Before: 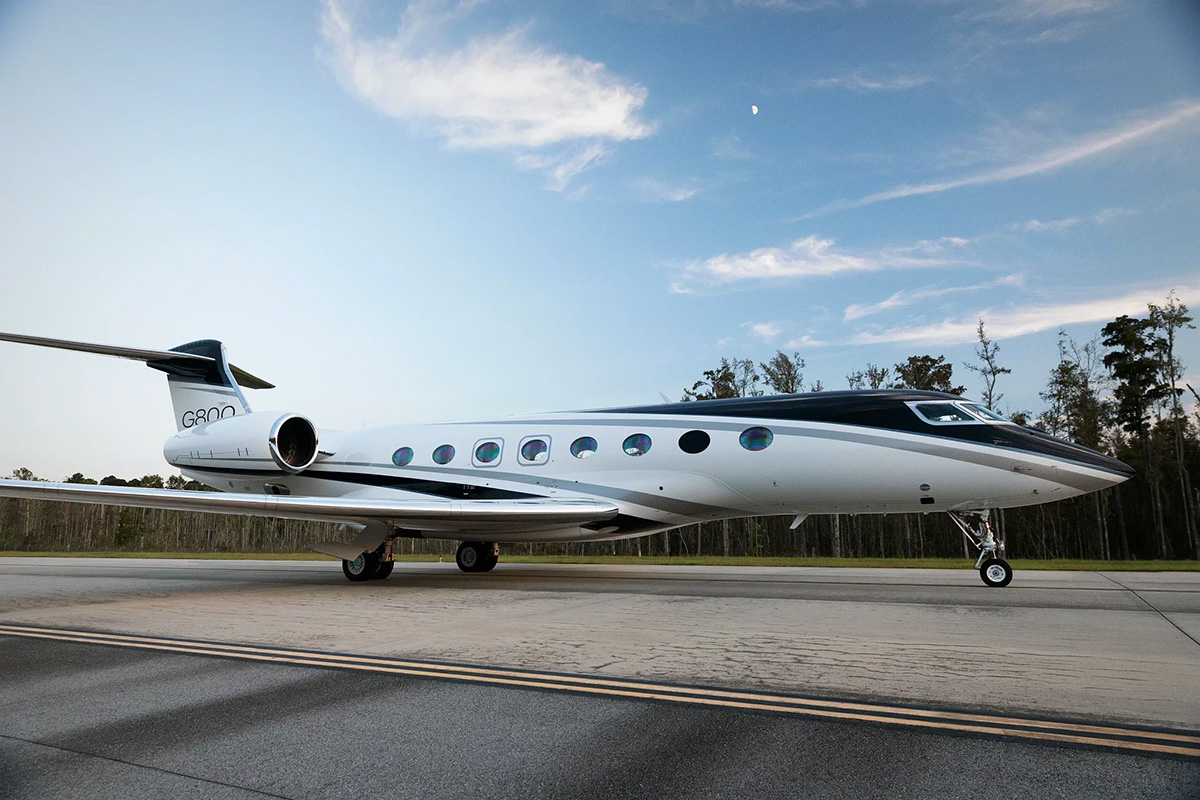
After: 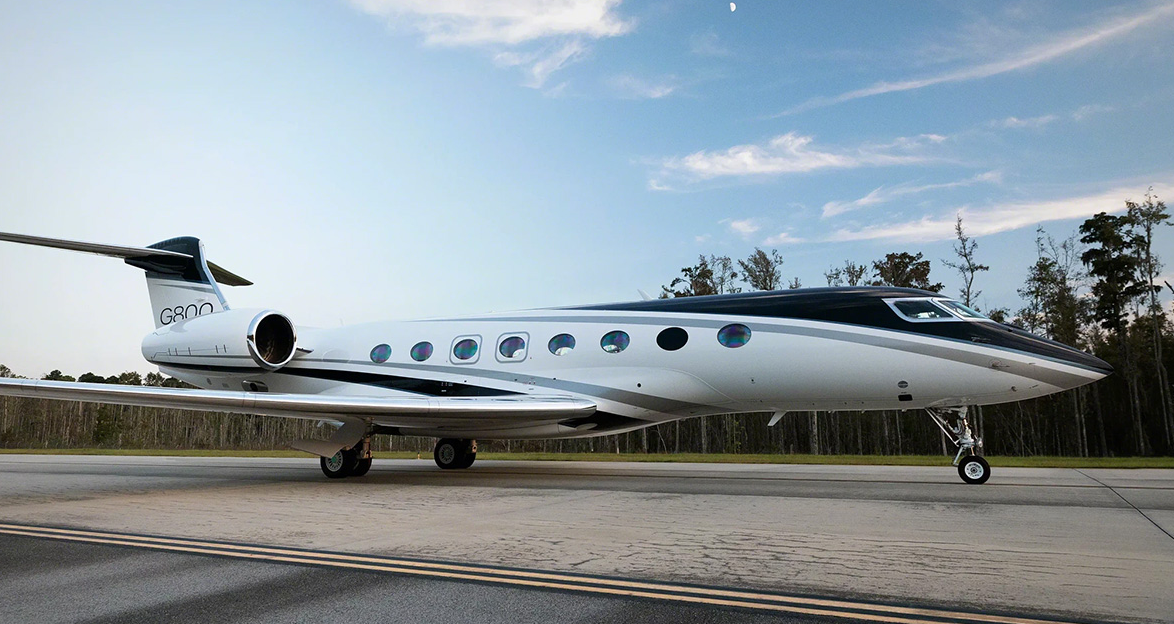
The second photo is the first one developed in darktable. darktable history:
crop and rotate: left 1.901%, top 12.959%, right 0.183%, bottom 8.956%
